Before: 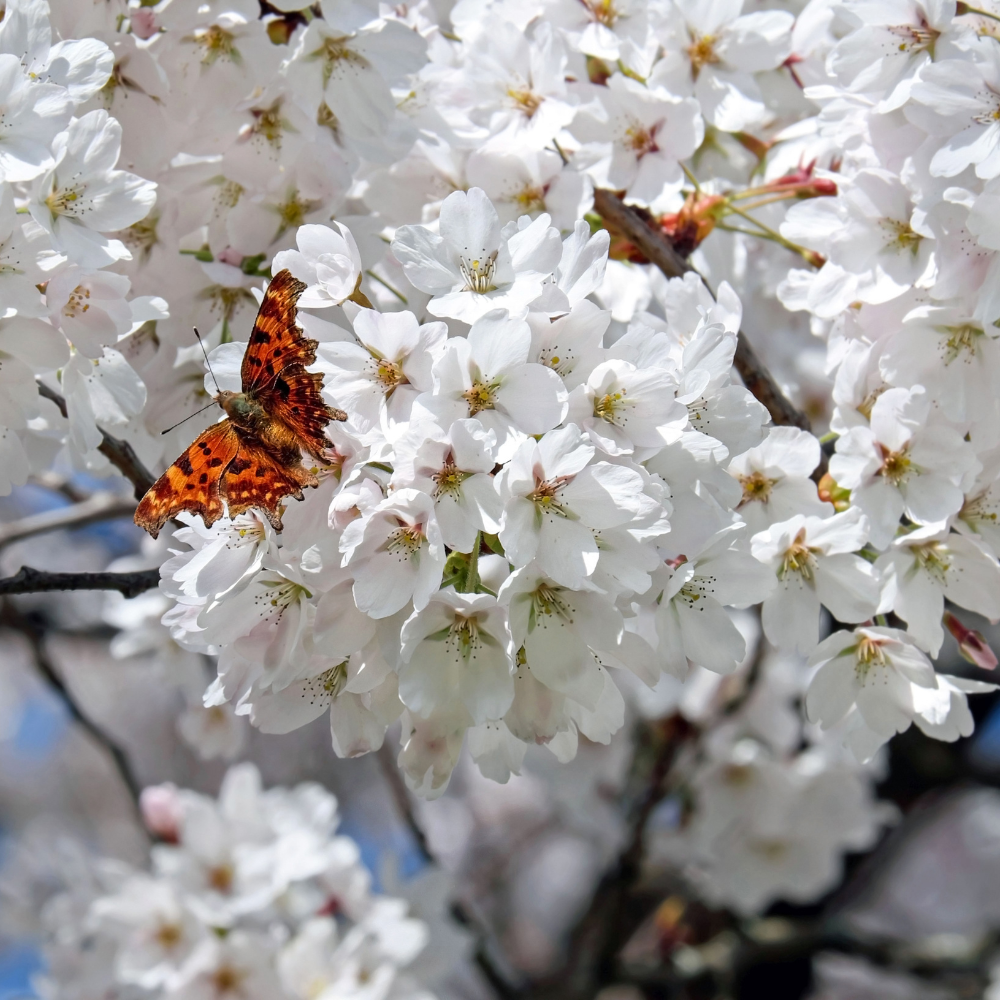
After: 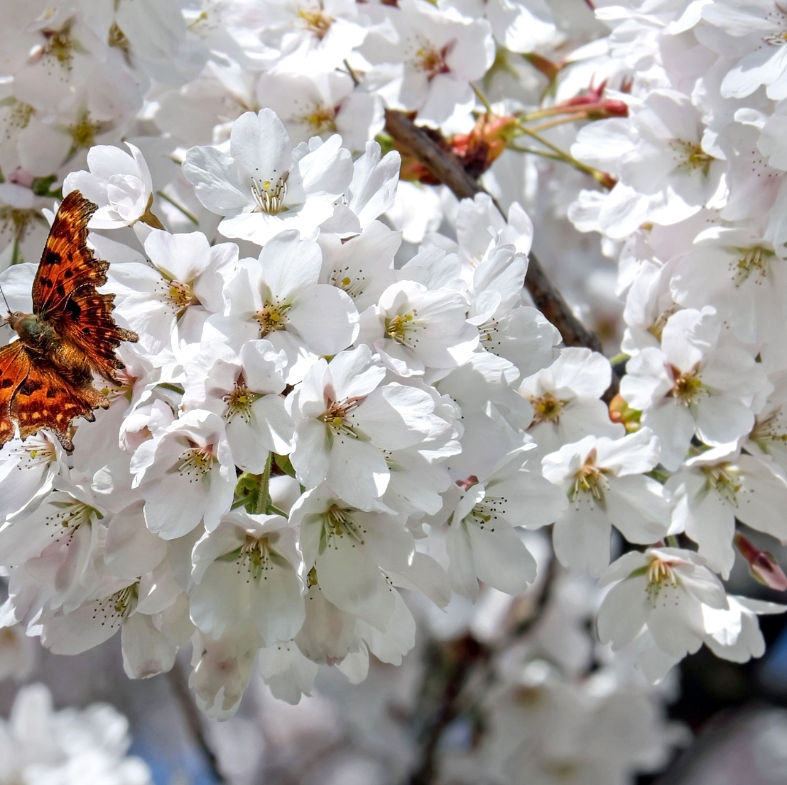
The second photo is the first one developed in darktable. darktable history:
local contrast: highlights 102%, shadows 98%, detail 119%, midtone range 0.2
crop and rotate: left 20.905%, top 7.917%, right 0.351%, bottom 13.546%
